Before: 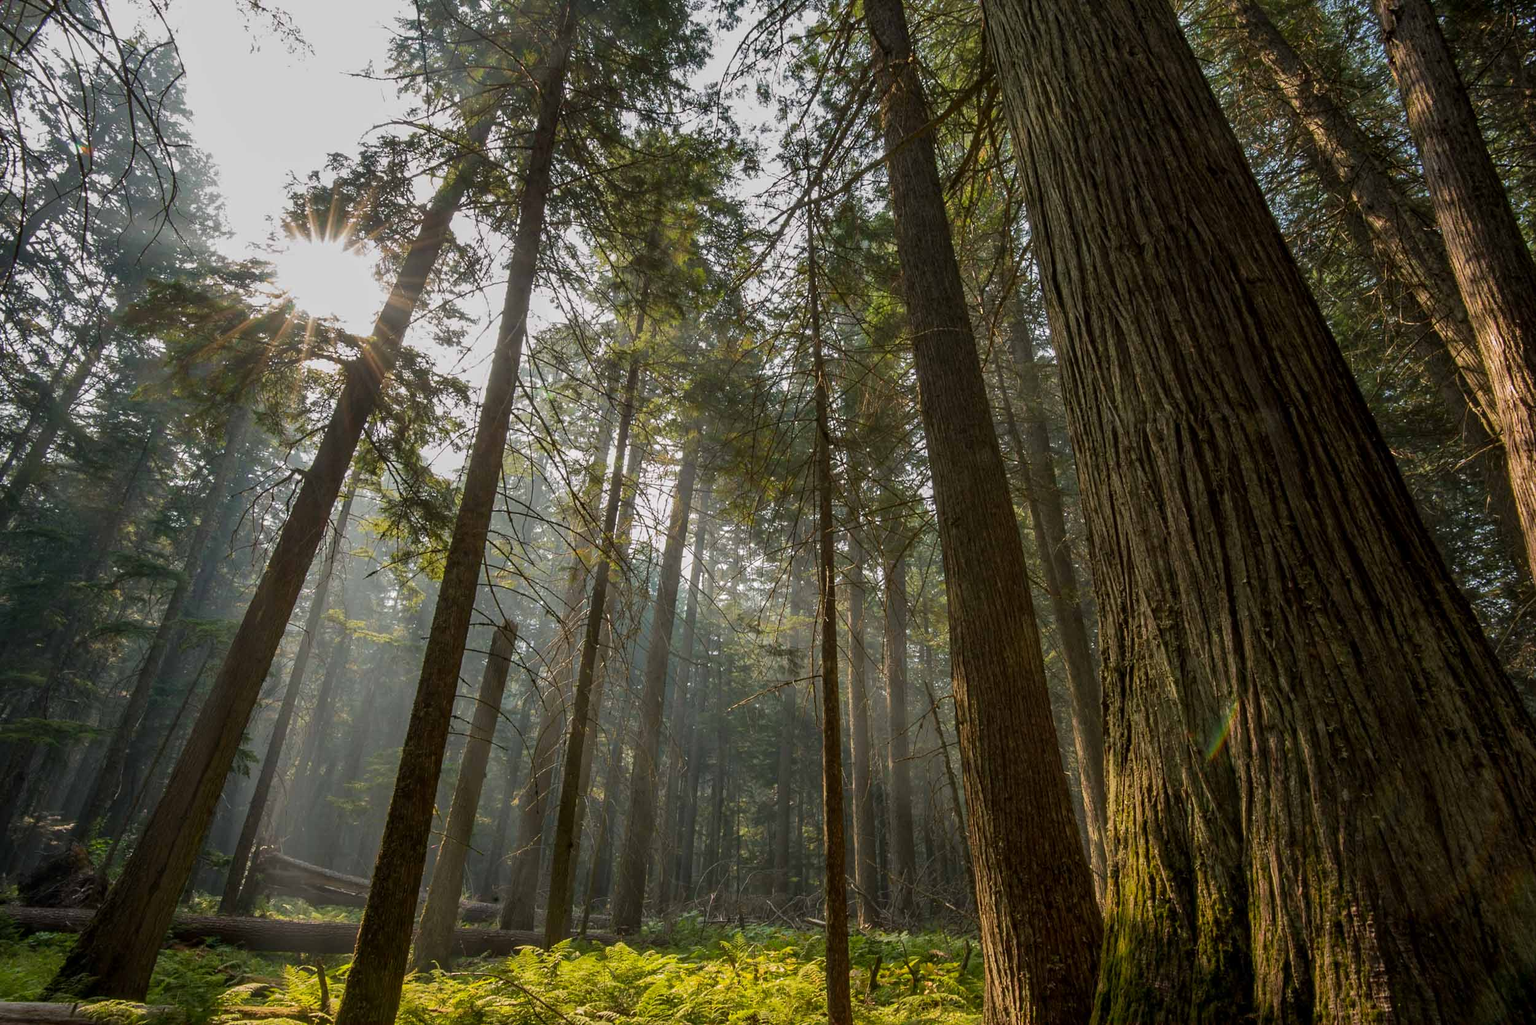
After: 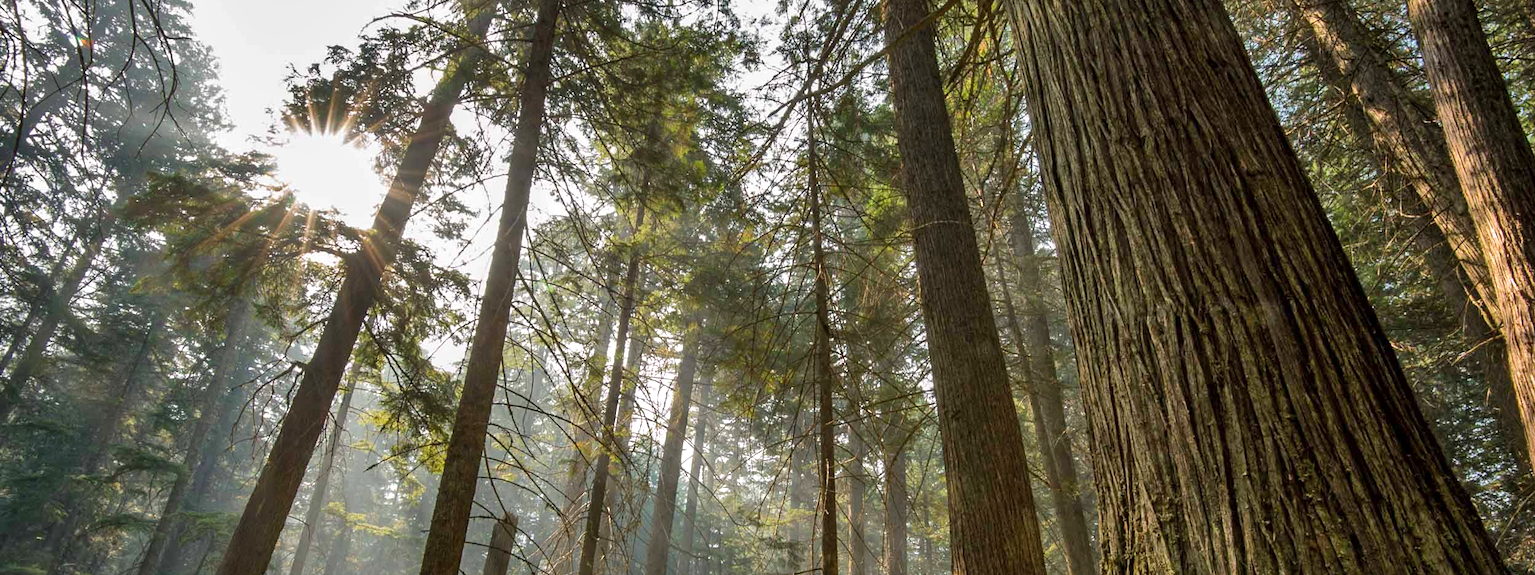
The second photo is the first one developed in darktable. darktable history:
crop and rotate: top 10.526%, bottom 33.295%
exposure: exposure 0.516 EV, compensate exposure bias true, compensate highlight preservation false
shadows and highlights: soften with gaussian
